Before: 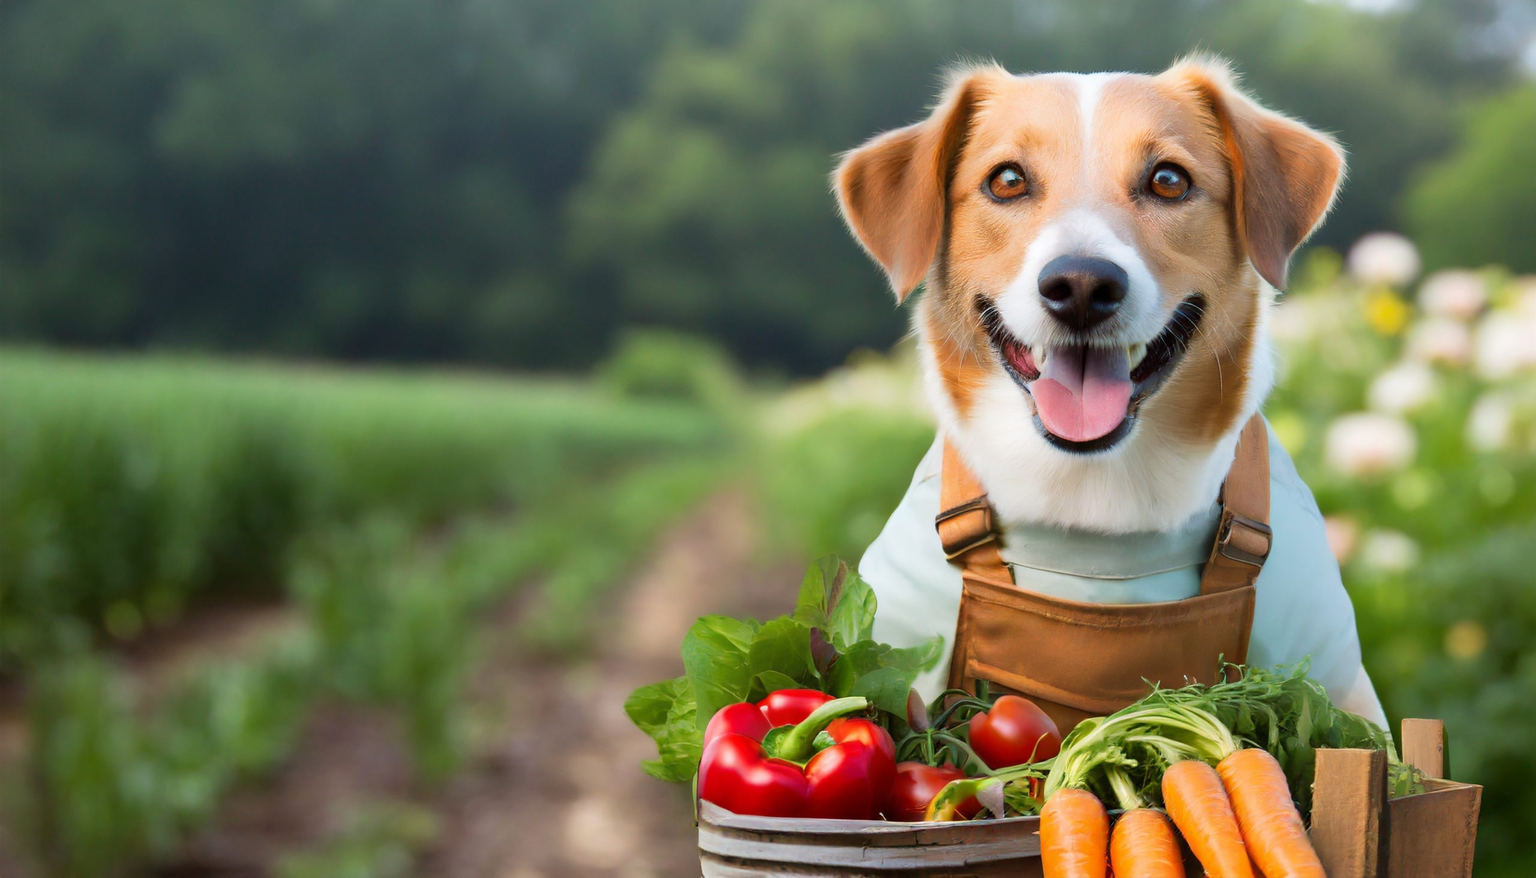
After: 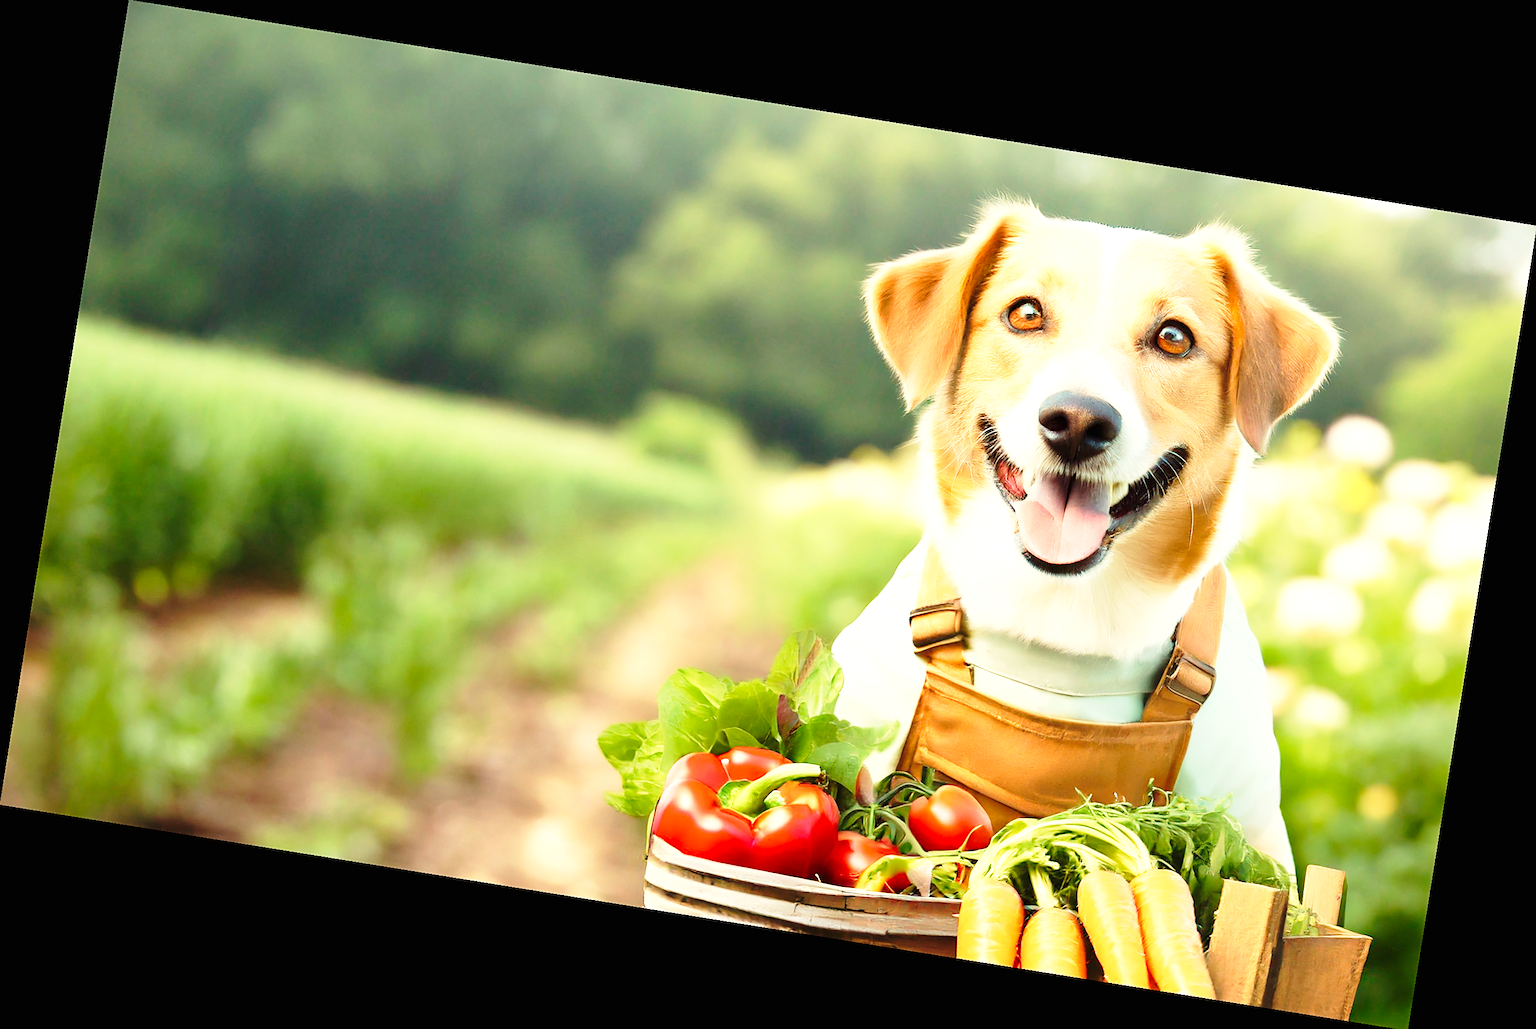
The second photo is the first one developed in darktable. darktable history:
white balance: red 1.08, blue 0.791
exposure: black level correction 0, exposure 0.9 EV, compensate exposure bias true, compensate highlight preservation false
base curve: curves: ch0 [(0, 0) (0.028, 0.03) (0.121, 0.232) (0.46, 0.748) (0.859, 0.968) (1, 1)], preserve colors none
sharpen: on, module defaults
rotate and perspective: rotation 9.12°, automatic cropping off
